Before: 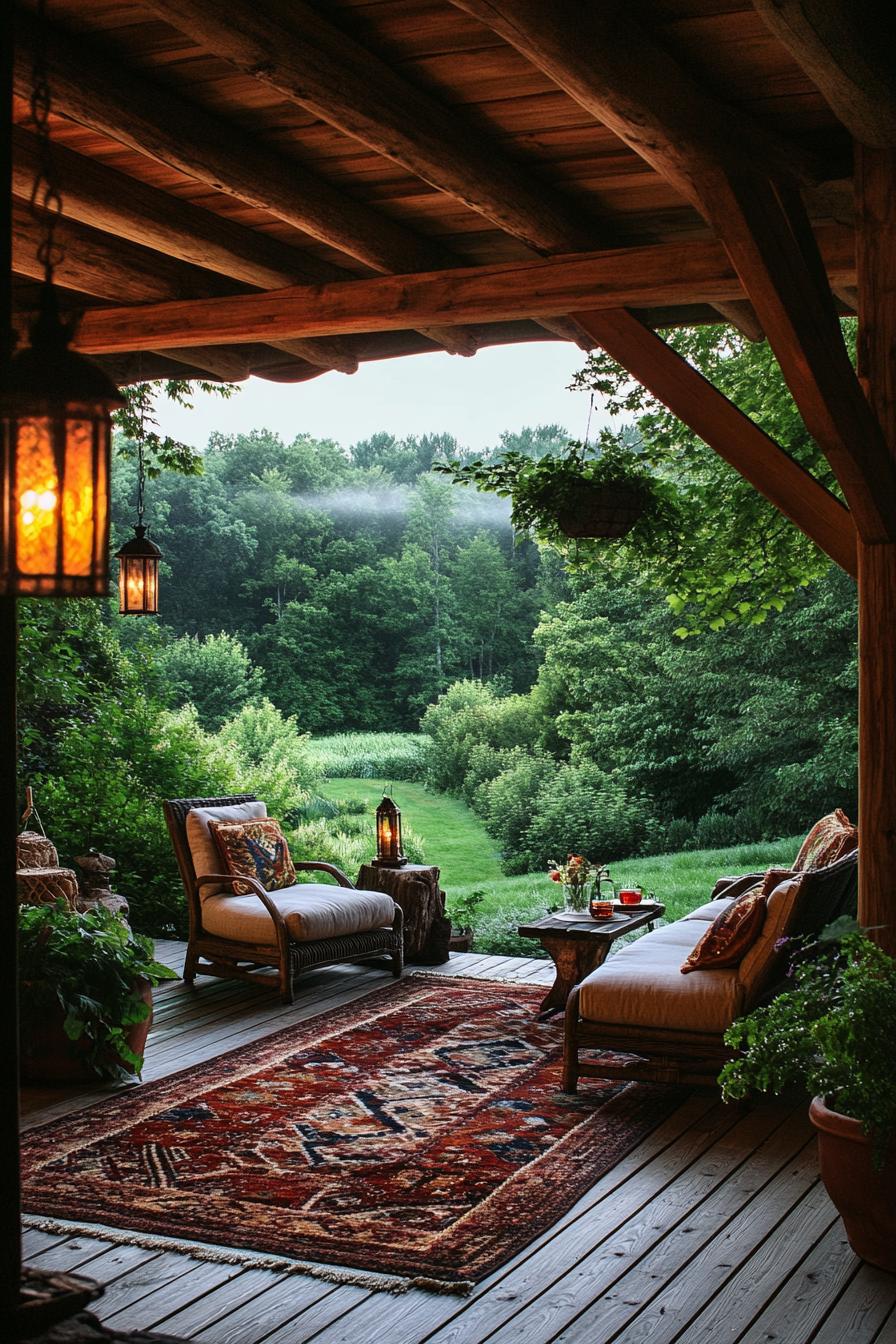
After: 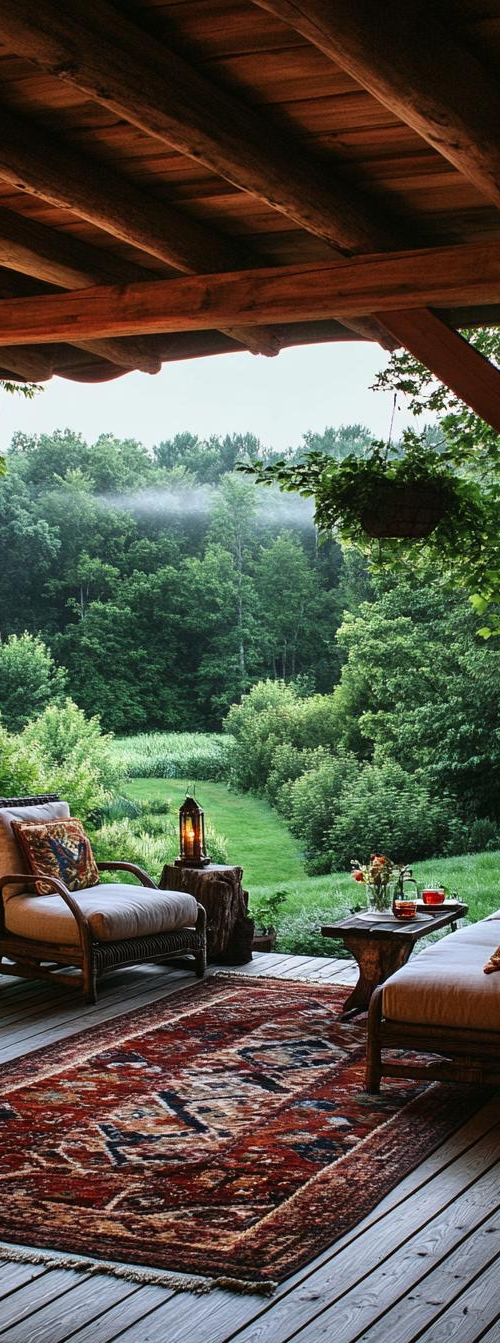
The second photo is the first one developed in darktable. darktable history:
crop: left 22.046%, right 22.075%, bottom 0.004%
